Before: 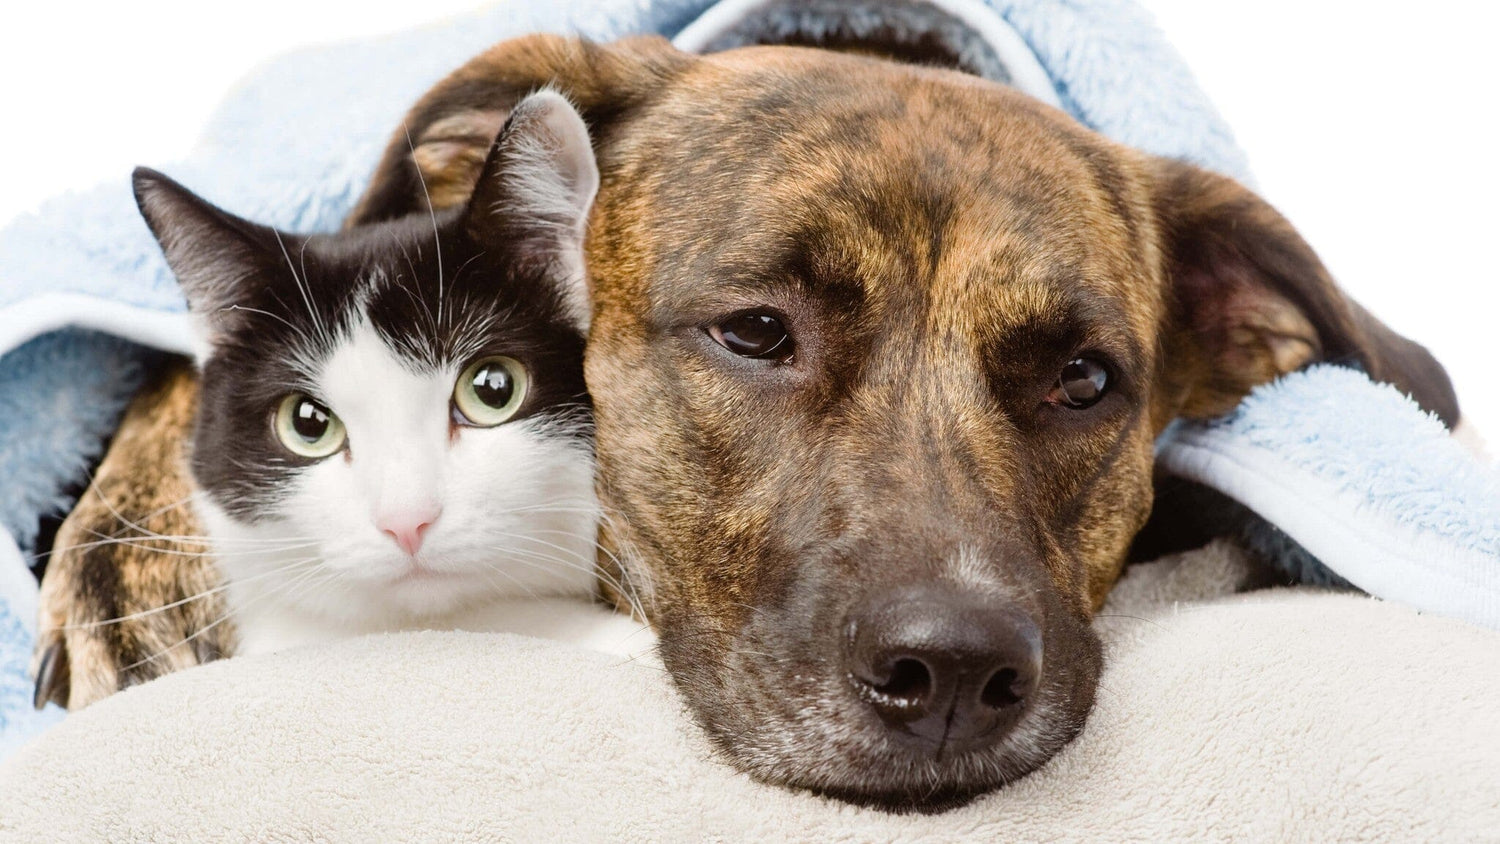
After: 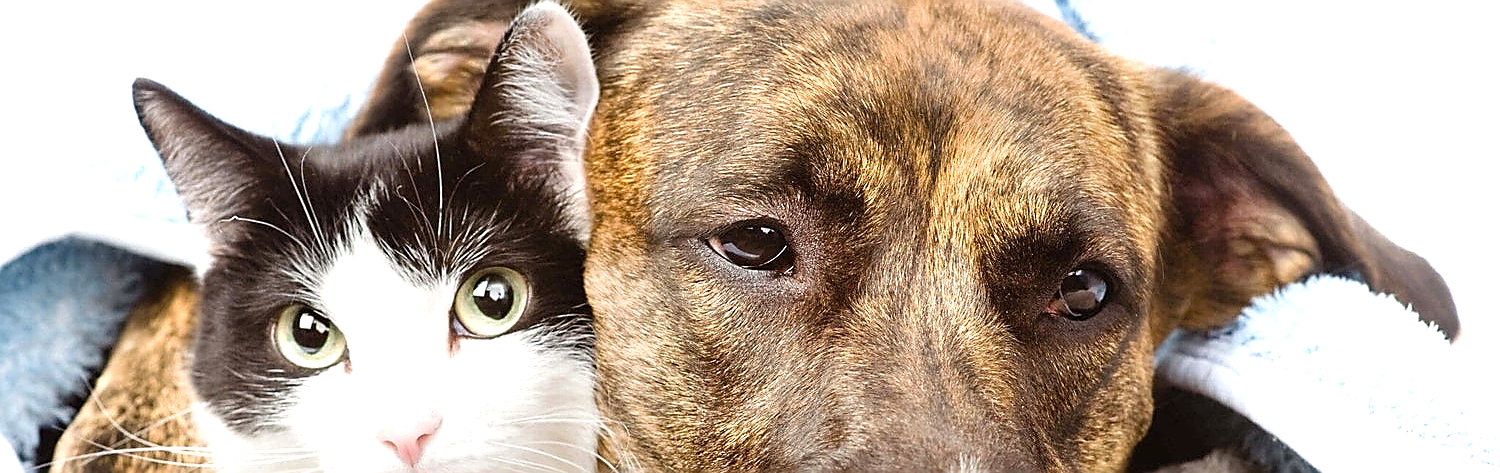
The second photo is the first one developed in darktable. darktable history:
crop and rotate: top 10.605%, bottom 33.274%
exposure: black level correction 0, exposure 0.6 EV, compensate exposure bias true, compensate highlight preservation false
sharpen: radius 1.4, amount 1.25, threshold 0.7
